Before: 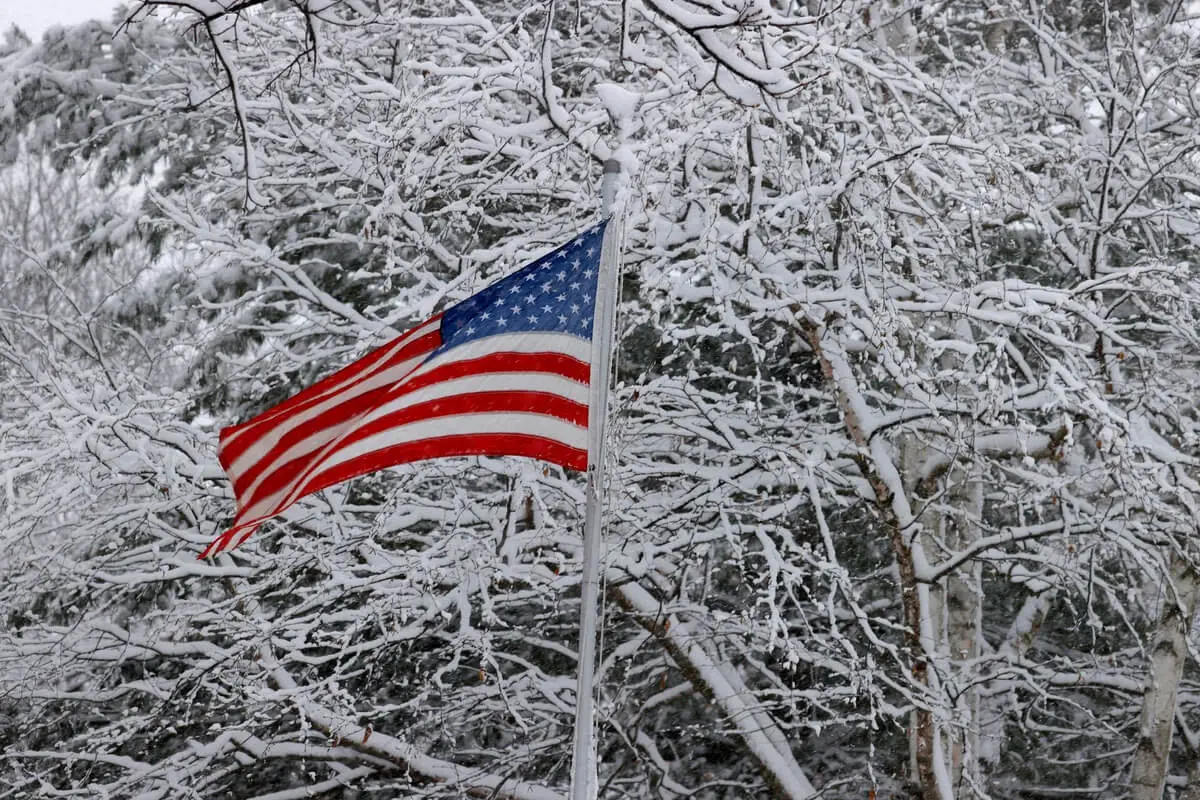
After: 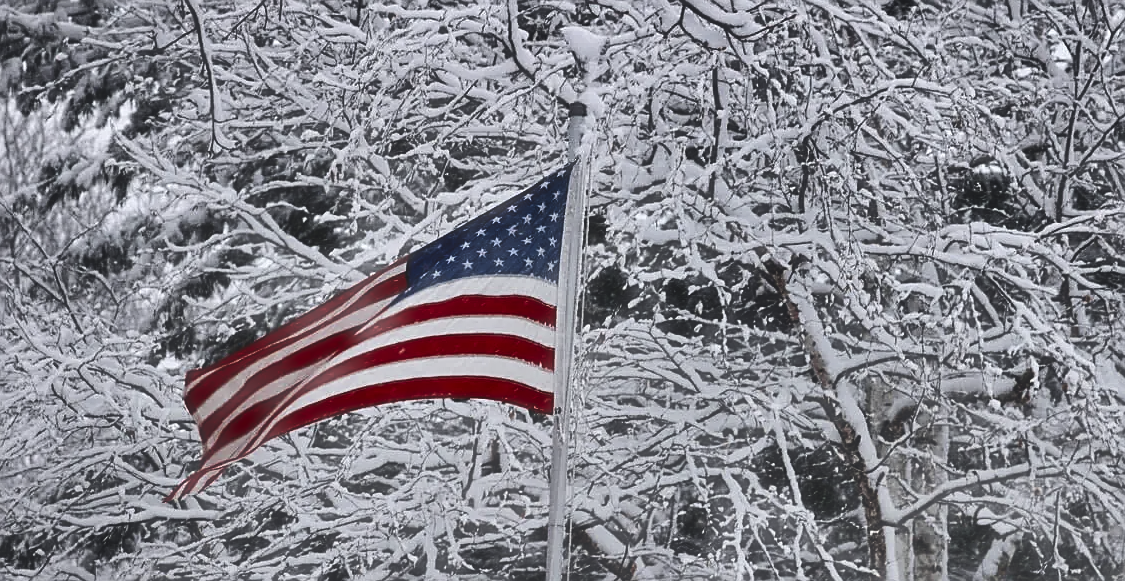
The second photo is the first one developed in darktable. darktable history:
filmic rgb: black relative exposure -8.02 EV, white relative exposure 3.97 EV, hardness 4.18, contrast 0.989
crop: left 2.852%, top 7.17%, right 3.336%, bottom 20.124%
exposure: black level correction 0, exposure 0.702 EV, compensate highlight preservation false
levels: levels [0.062, 0.494, 0.925]
sharpen: on, module defaults
shadows and highlights: shadows 19.75, highlights -84.5, soften with gaussian
haze removal: strength -0.888, distance 0.228, compatibility mode true, adaptive false
